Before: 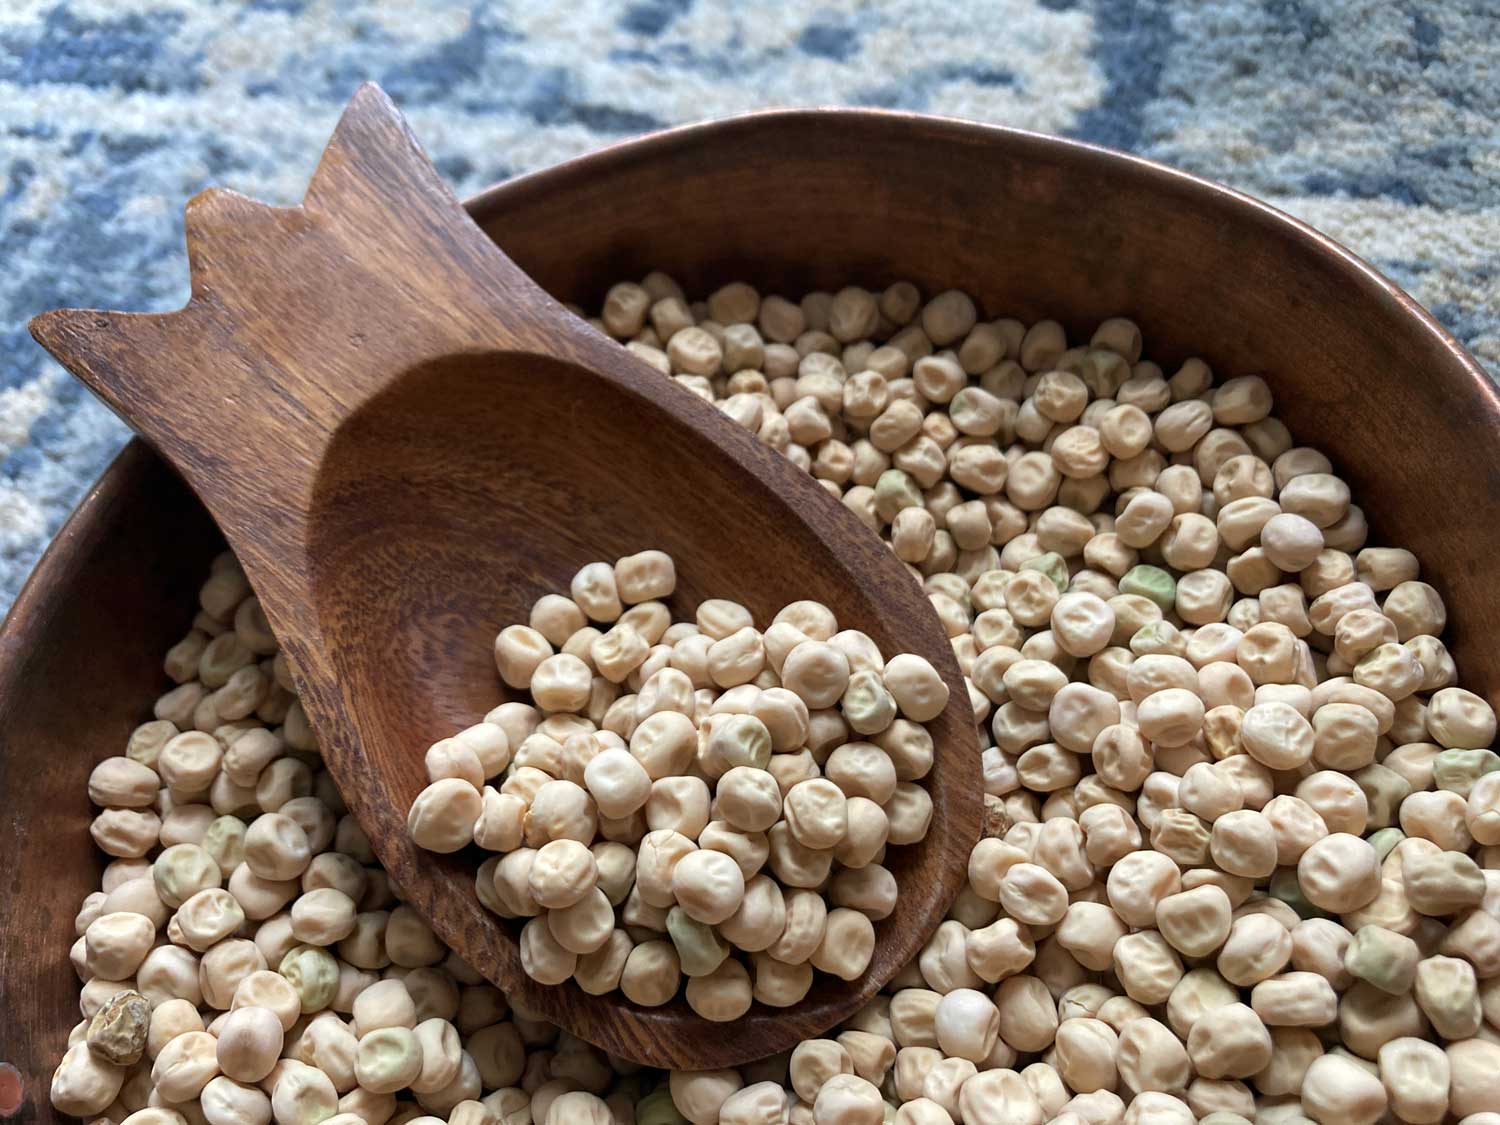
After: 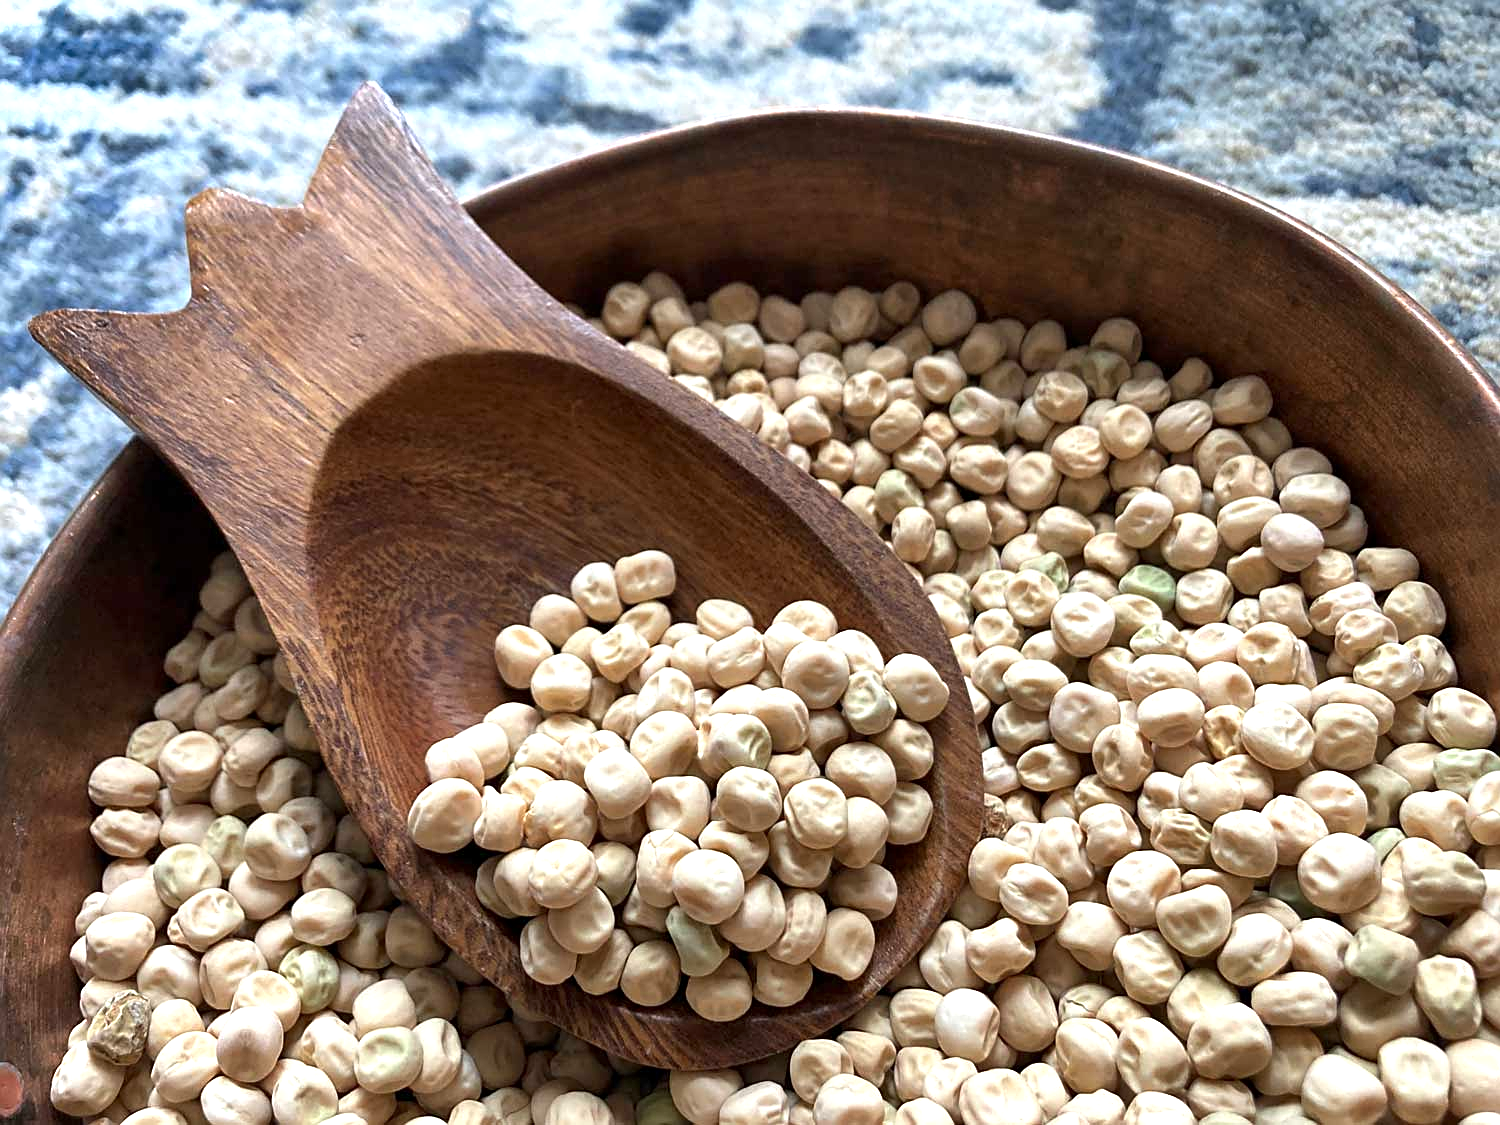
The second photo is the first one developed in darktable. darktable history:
local contrast: mode bilateral grid, contrast 100, coarseness 99, detail 108%, midtone range 0.2
sharpen: on, module defaults
exposure: exposure 0.565 EV, compensate highlight preservation false
shadows and highlights: shadows 48.78, highlights -41.64, soften with gaussian
